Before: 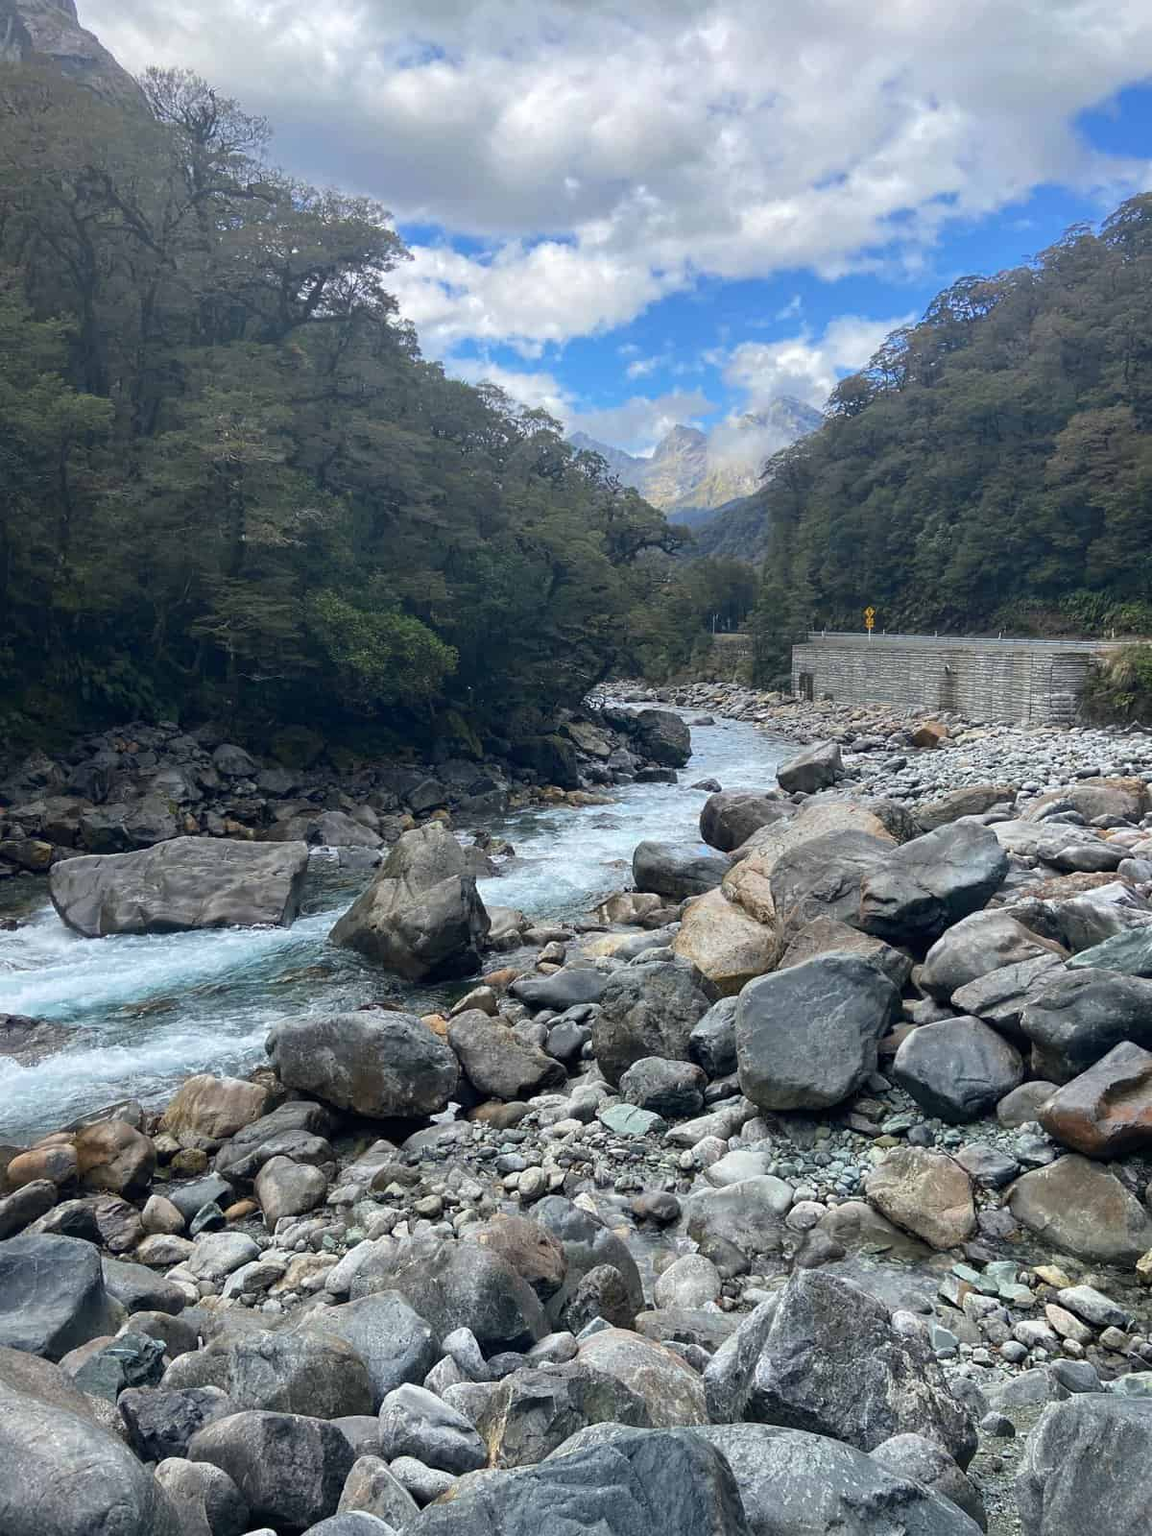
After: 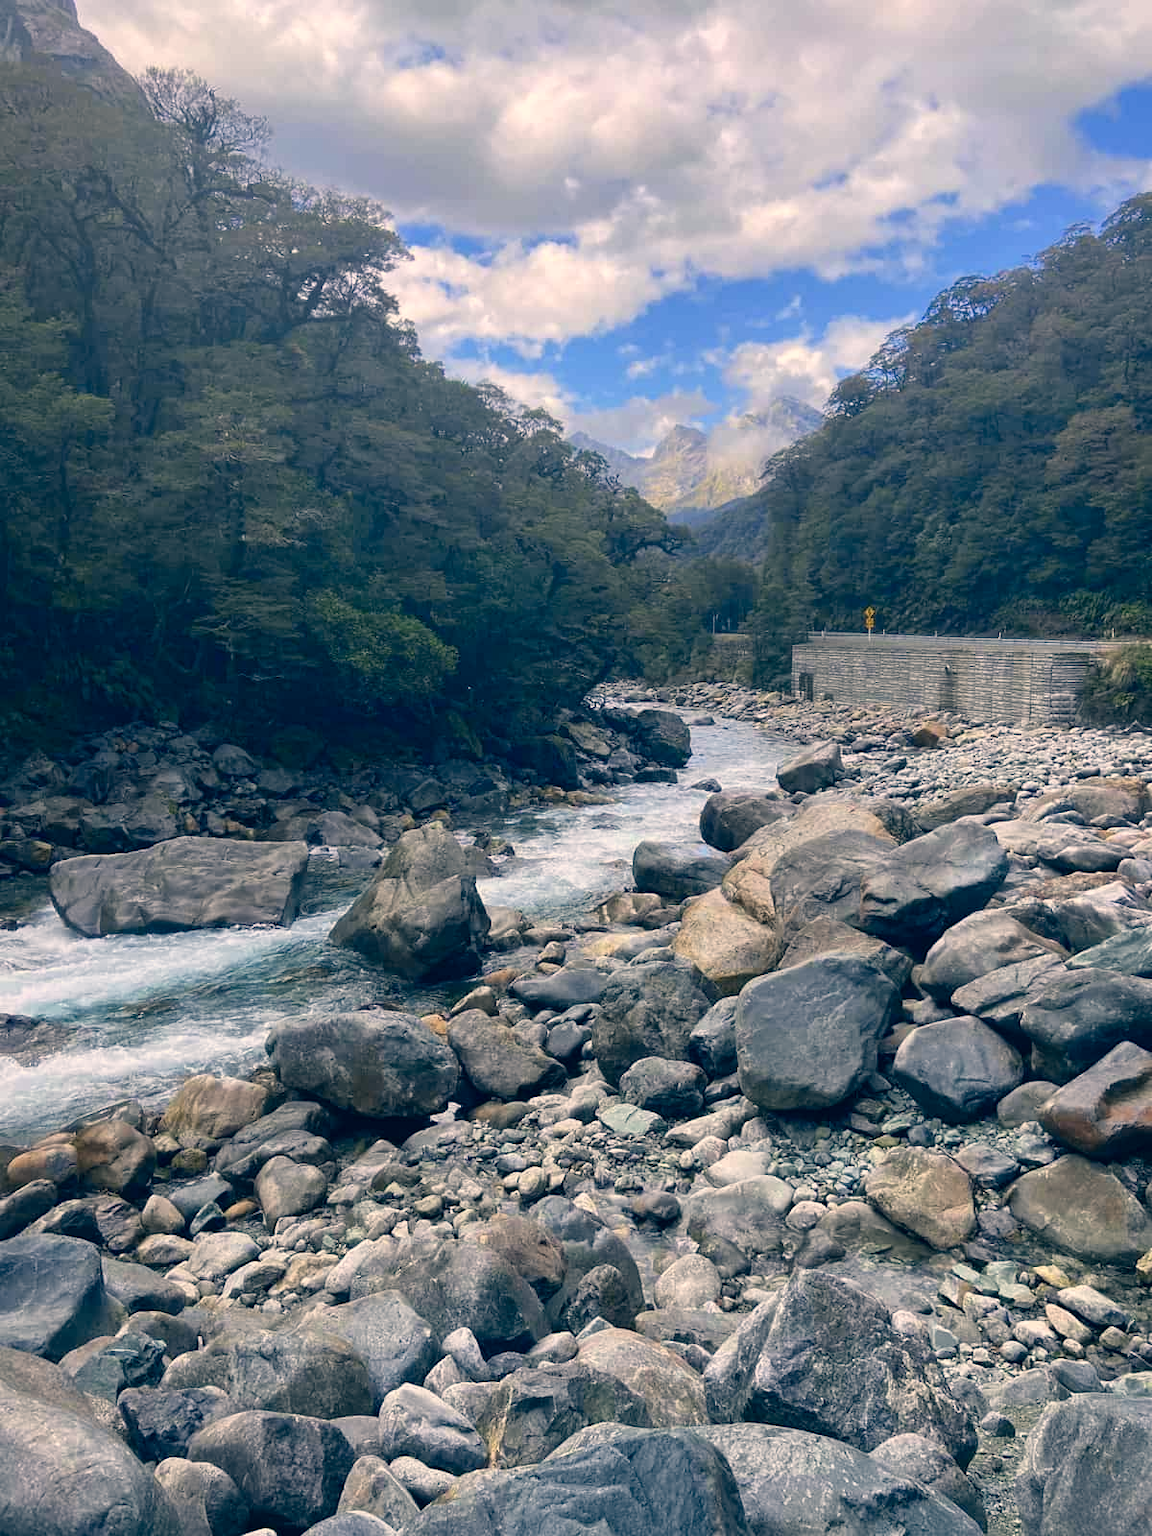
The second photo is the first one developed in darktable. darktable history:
color correction: highlights a* 10.32, highlights b* 13.96, shadows a* -9.55, shadows b* -14.95
